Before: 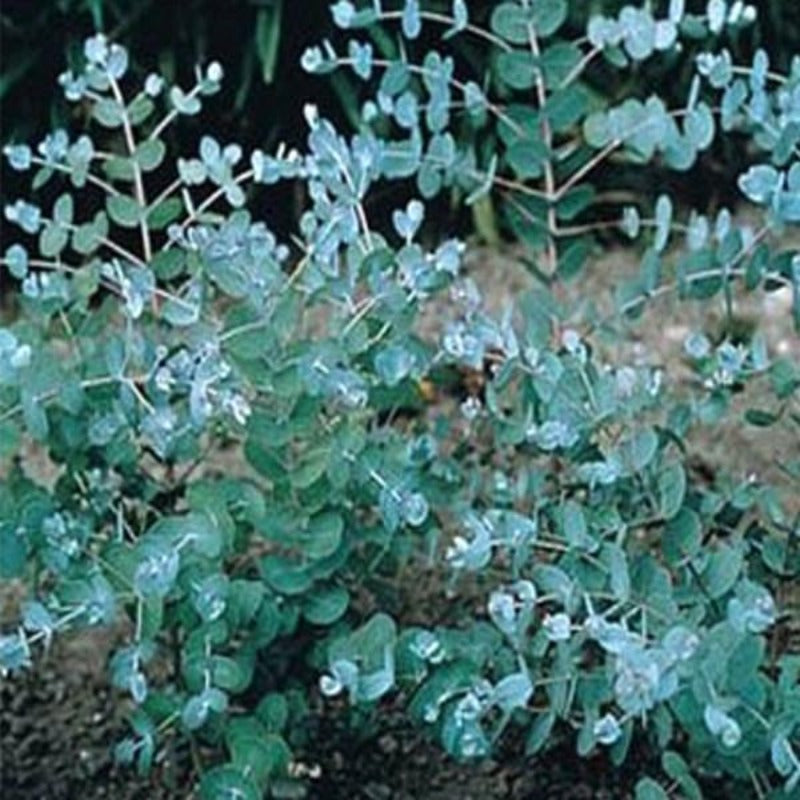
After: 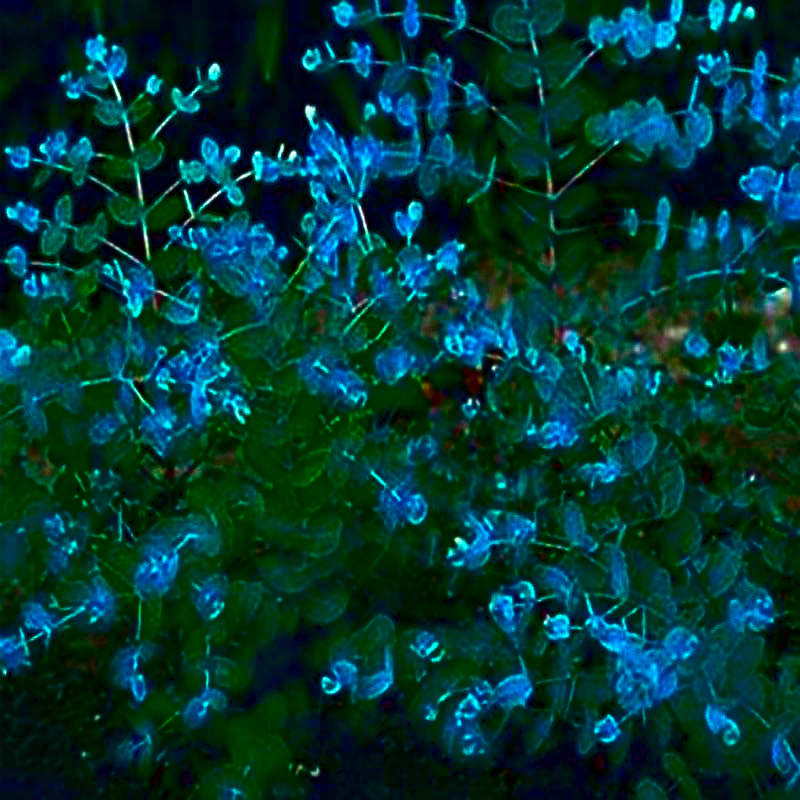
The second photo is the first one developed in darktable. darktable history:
color correction: highlights a* -10.83, highlights b* 9.89, saturation 1.72
color balance rgb: linear chroma grading › global chroma 8.842%, perceptual saturation grading › global saturation 14.988%, global vibrance 9.648%
sharpen: on, module defaults
contrast brightness saturation: brightness -0.992, saturation 0.992
